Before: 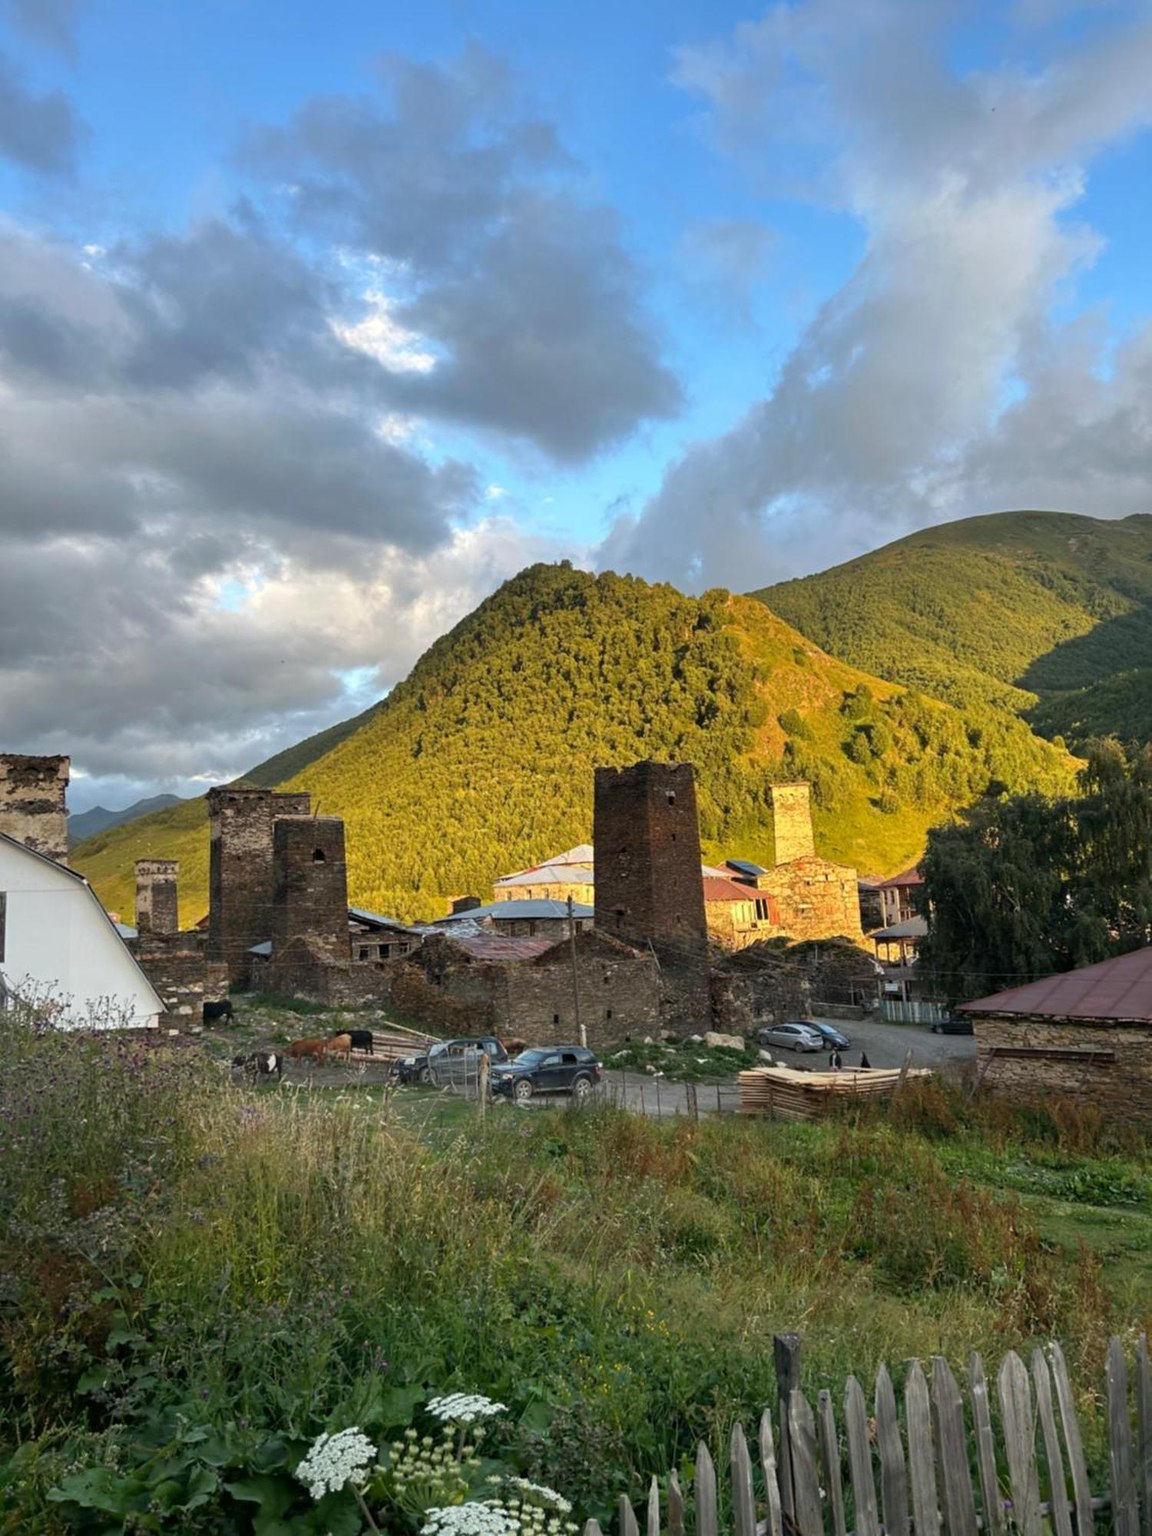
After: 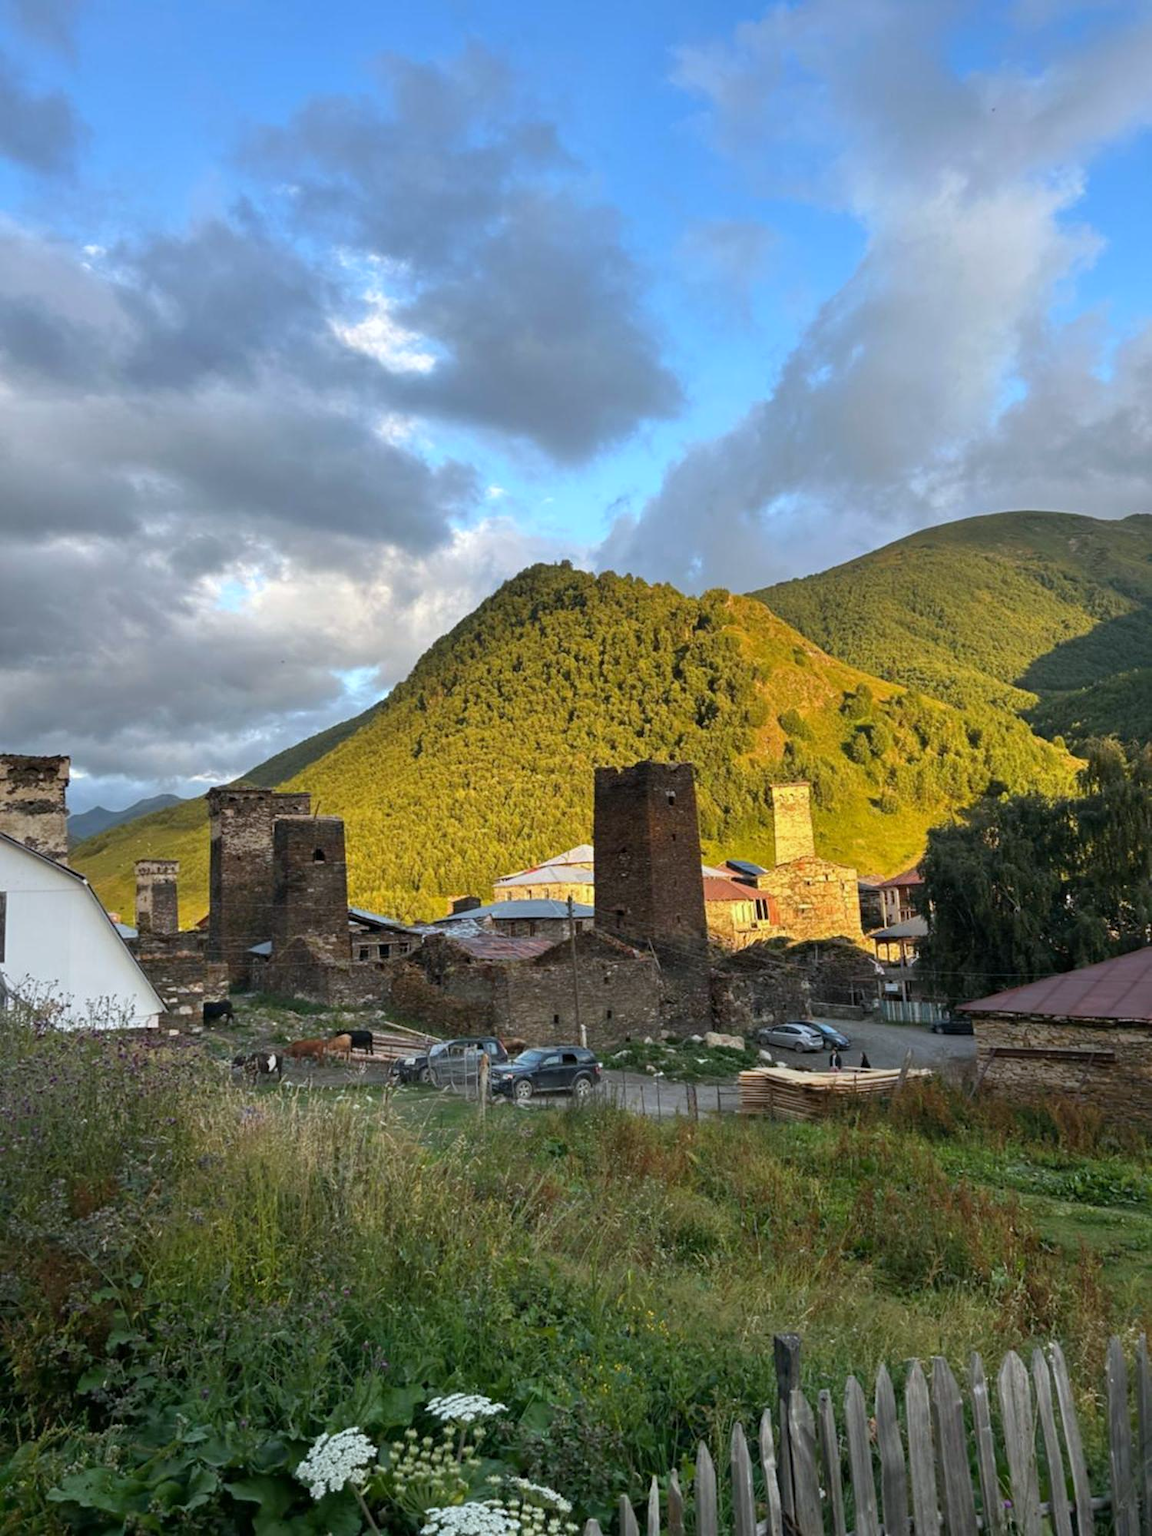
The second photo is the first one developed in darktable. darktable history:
white balance: red 0.976, blue 1.04
